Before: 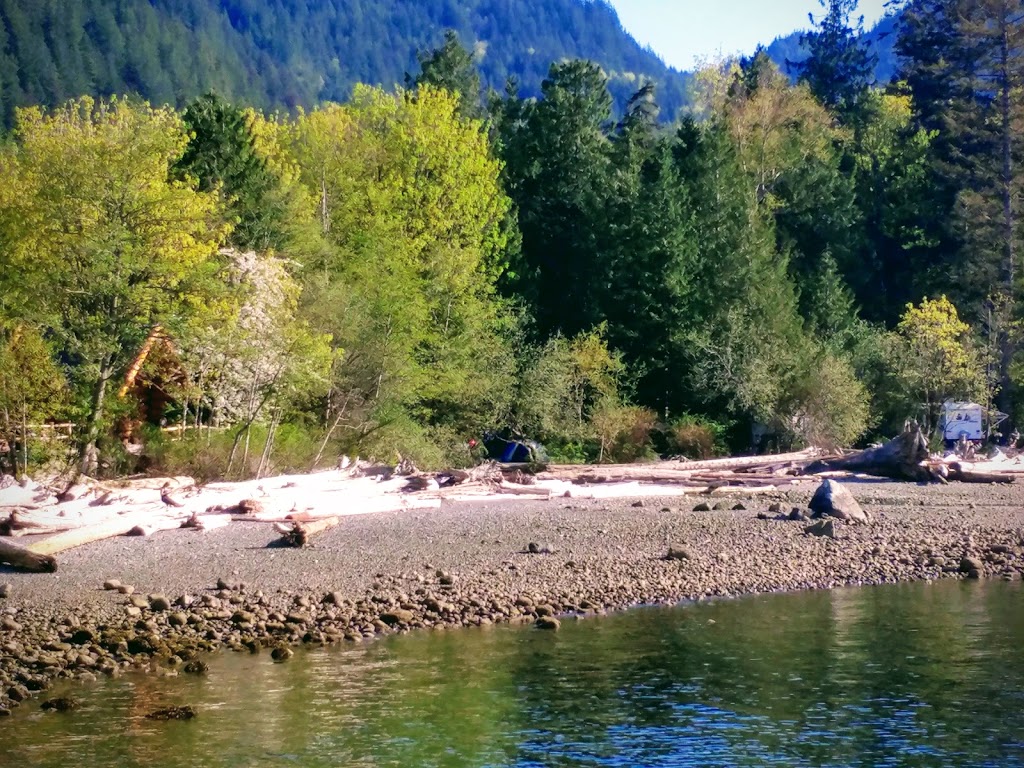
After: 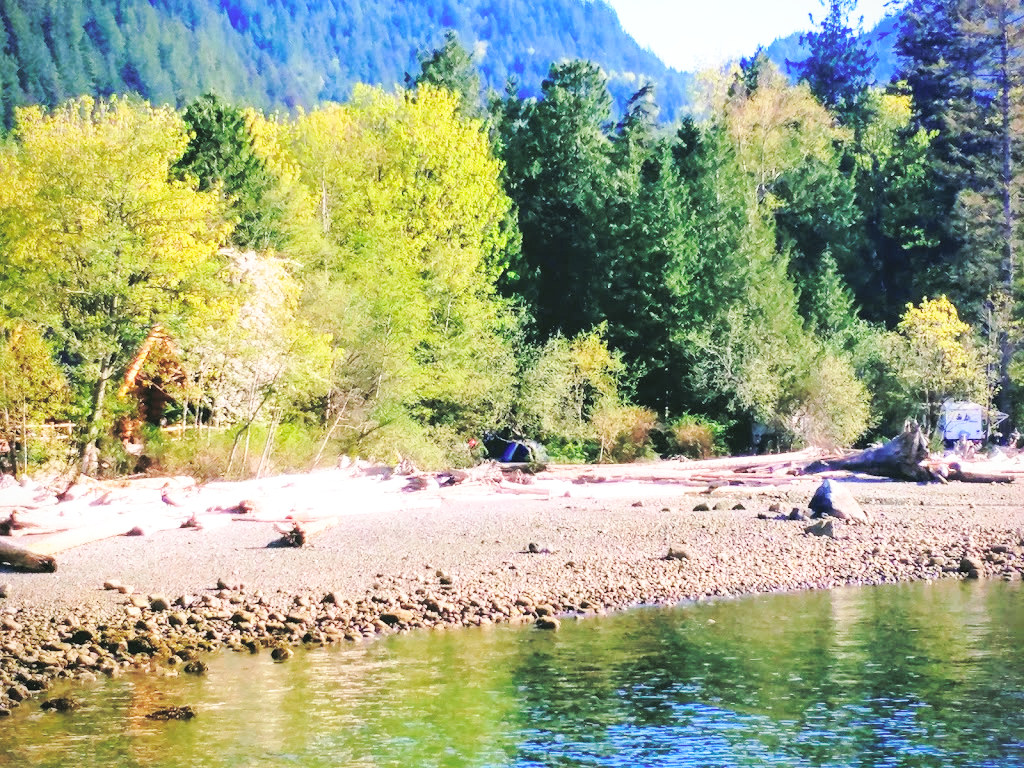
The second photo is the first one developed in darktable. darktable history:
contrast brightness saturation: brightness 0.287
levels: white 99.98%
base curve: curves: ch0 [(0, 0) (0.032, 0.037) (0.105, 0.228) (0.435, 0.76) (0.856, 0.983) (1, 1)], preserve colors none
